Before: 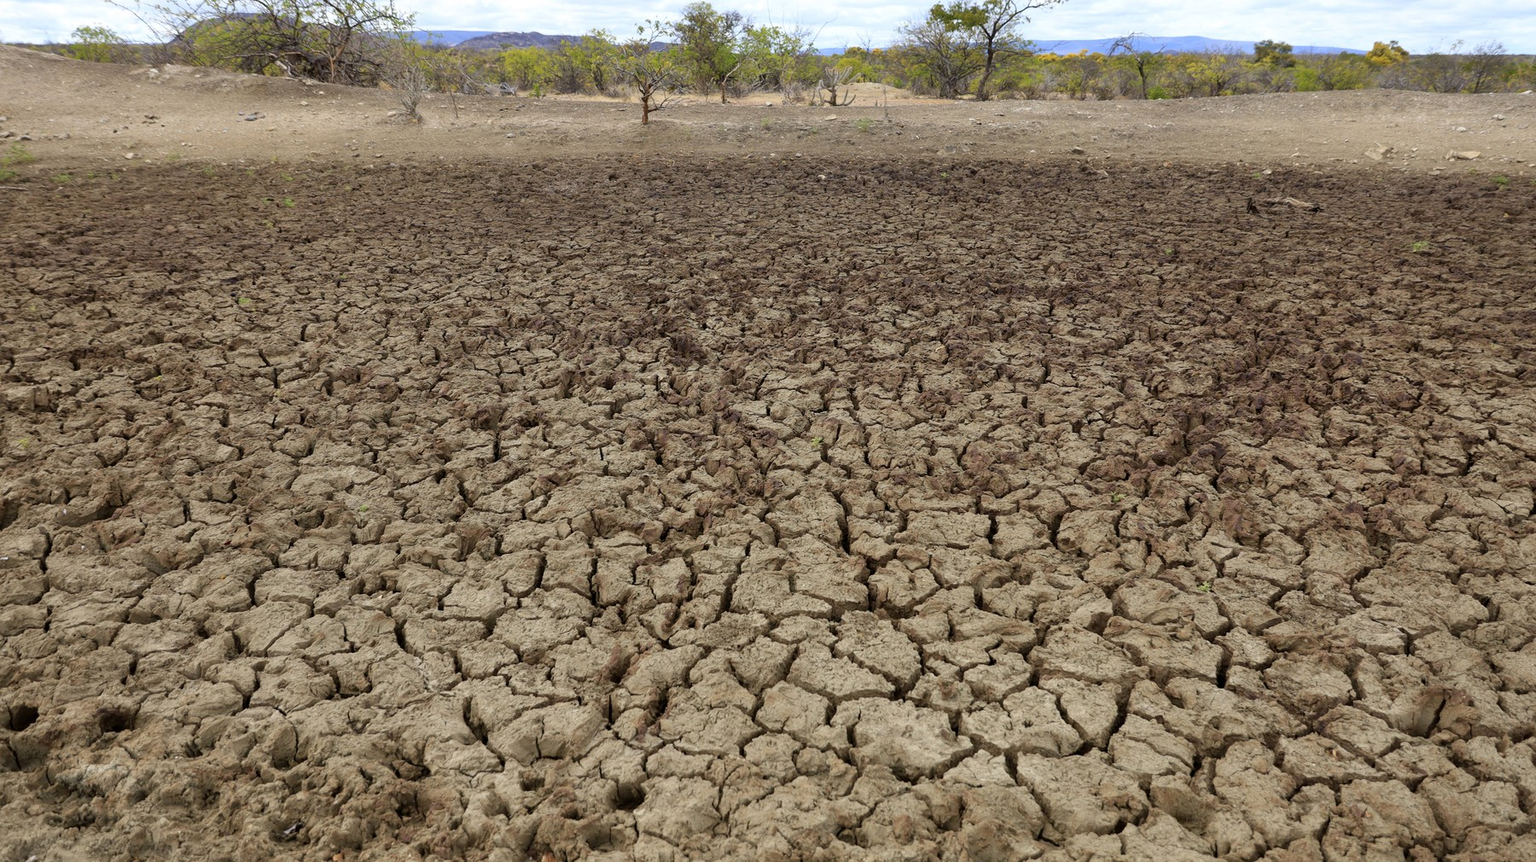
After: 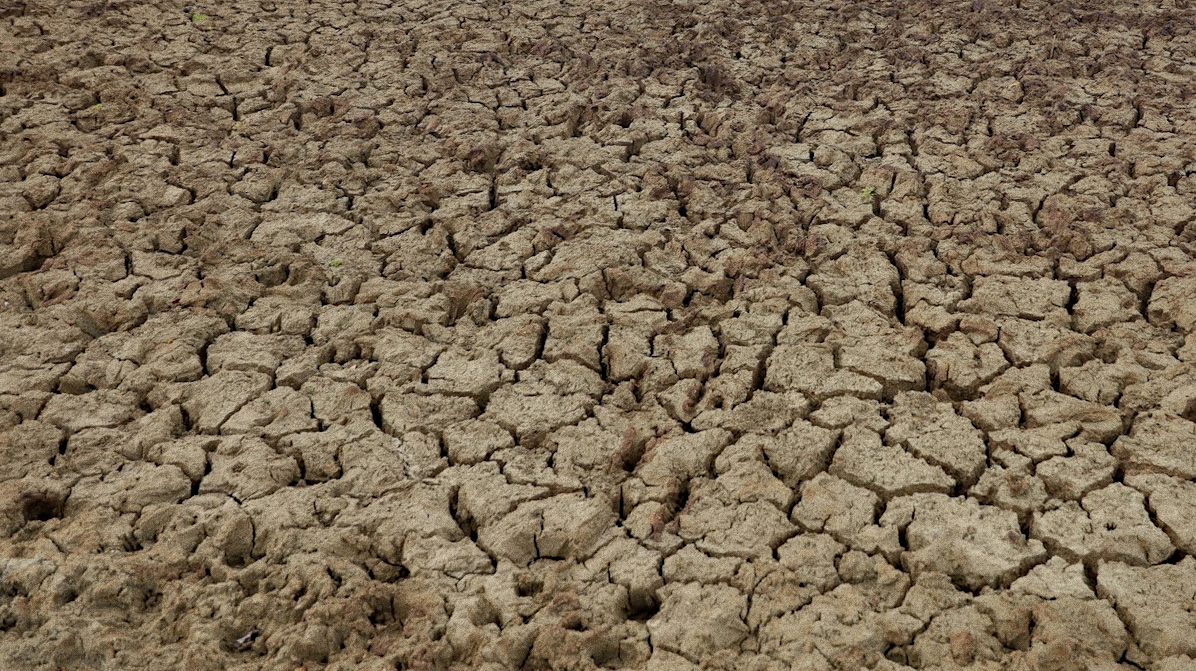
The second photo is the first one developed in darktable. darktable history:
grain: coarseness 0.09 ISO, strength 40%
crop and rotate: angle -0.82°, left 3.85%, top 31.828%, right 27.992%
haze removal: strength 0.29, distance 0.25, compatibility mode true, adaptive false
shadows and highlights: shadows 40, highlights -60
